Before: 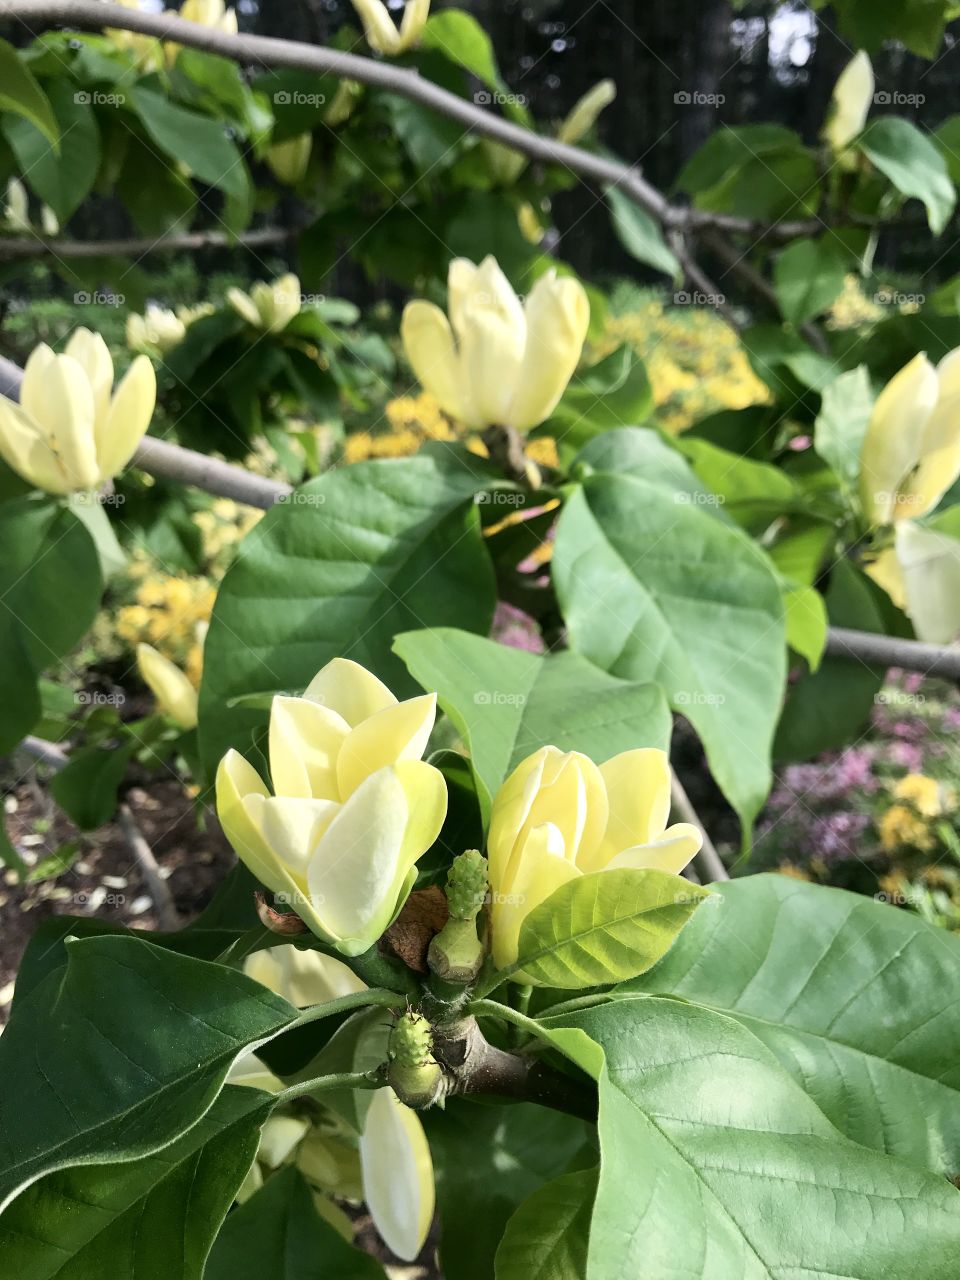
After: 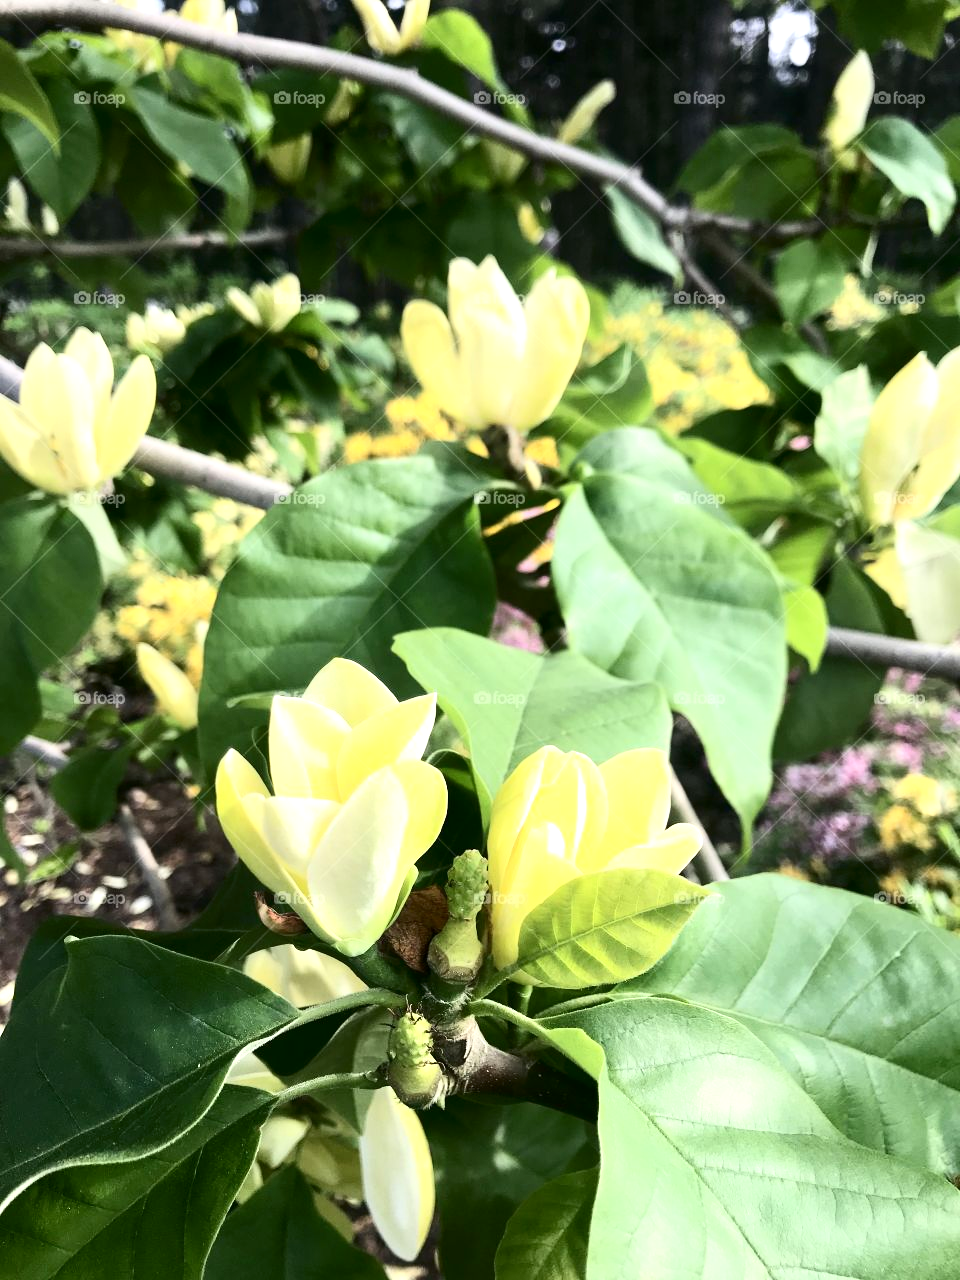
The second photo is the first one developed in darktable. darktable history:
contrast brightness saturation: contrast 0.22
exposure: black level correction 0, exposure 0.498 EV, compensate exposure bias true, compensate highlight preservation false
